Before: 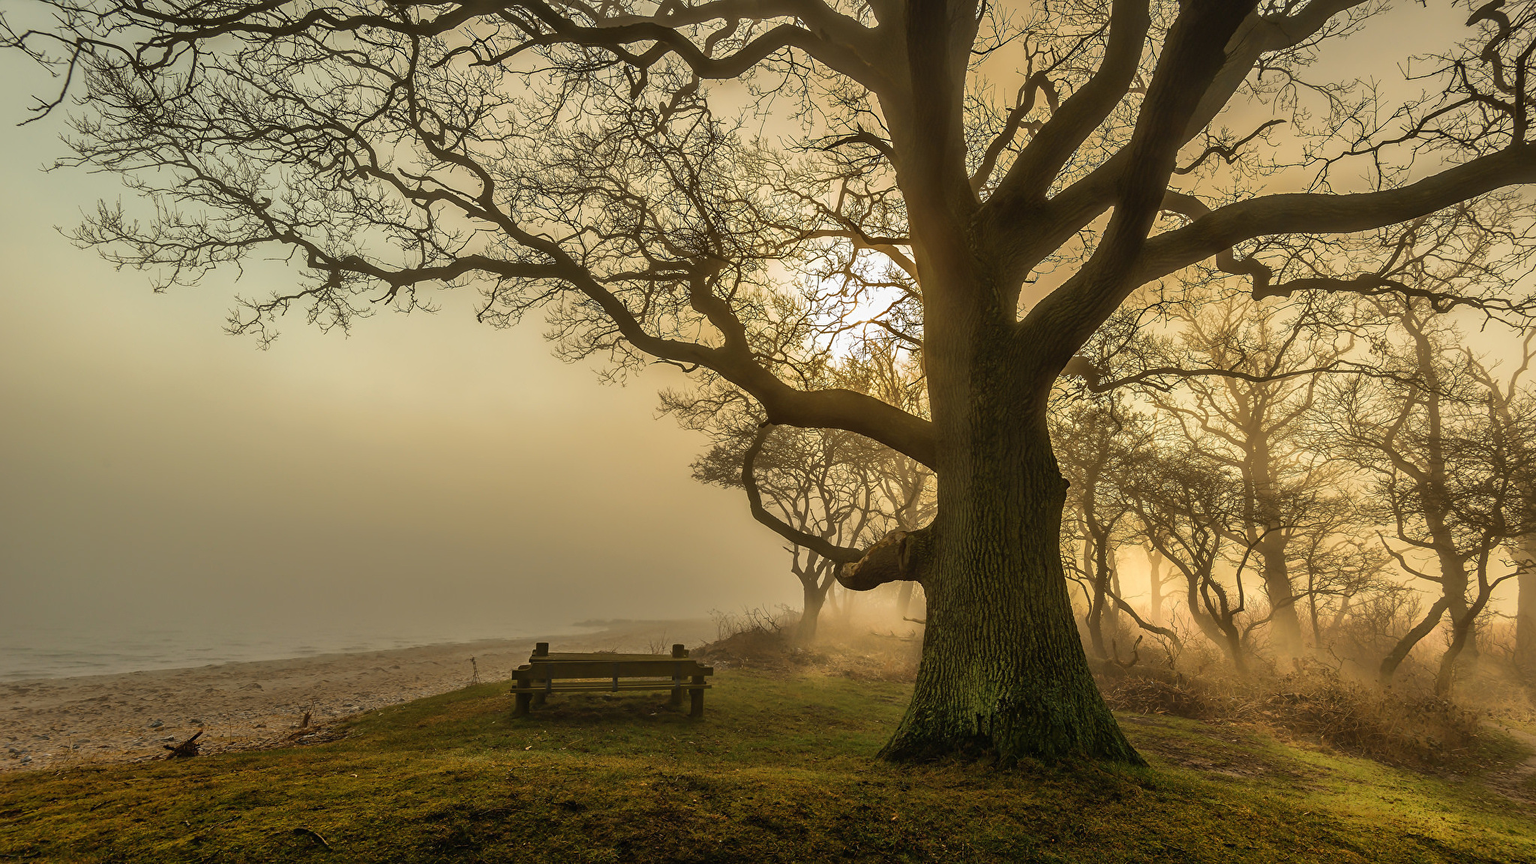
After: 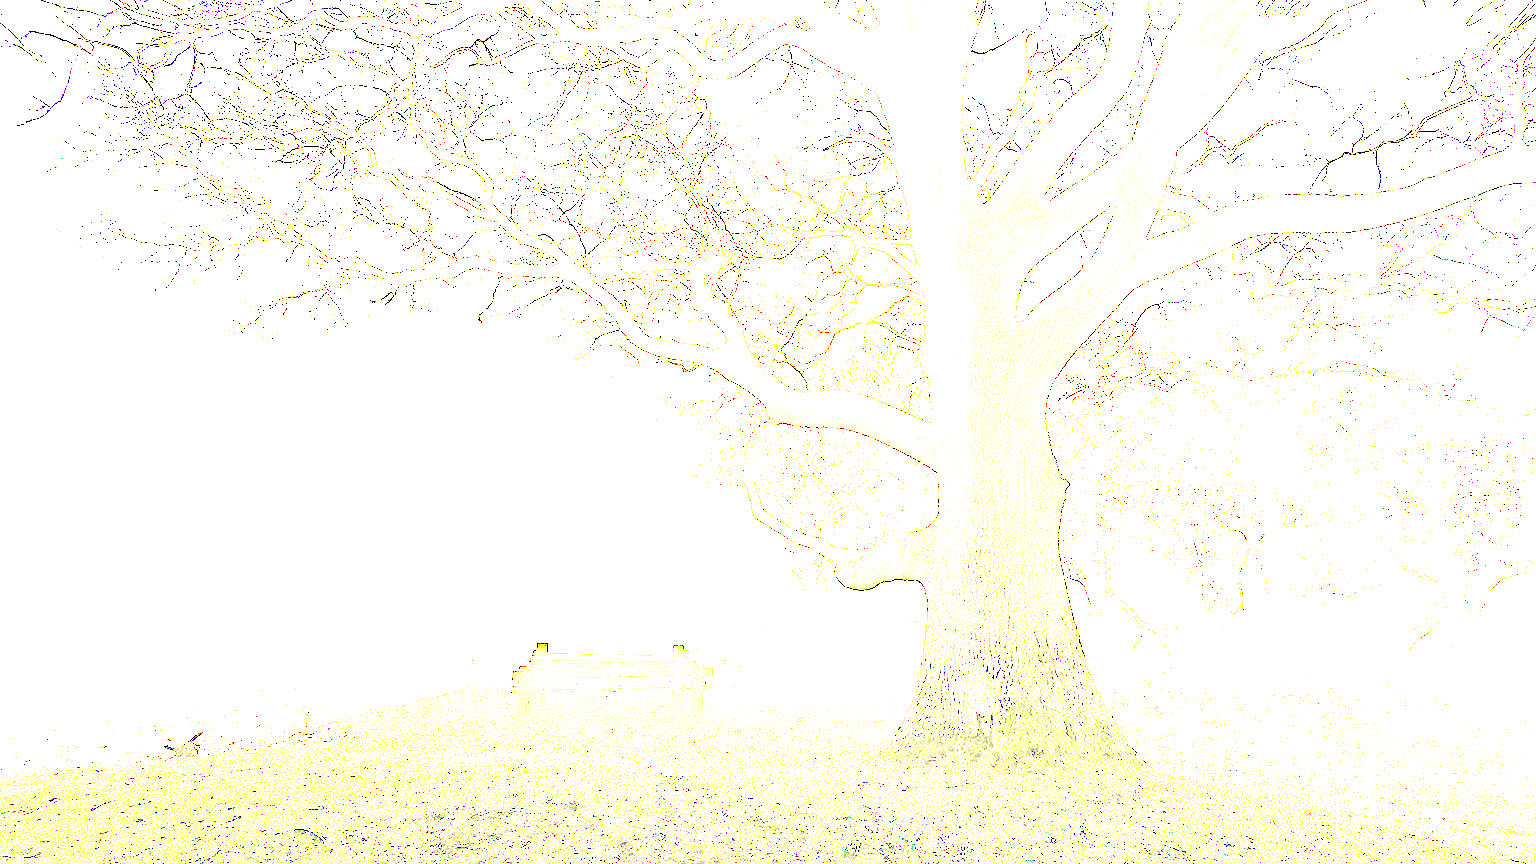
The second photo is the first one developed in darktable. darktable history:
exposure: exposure 7.994 EV, compensate exposure bias true, compensate highlight preservation false
haze removal: compatibility mode true, adaptive false
